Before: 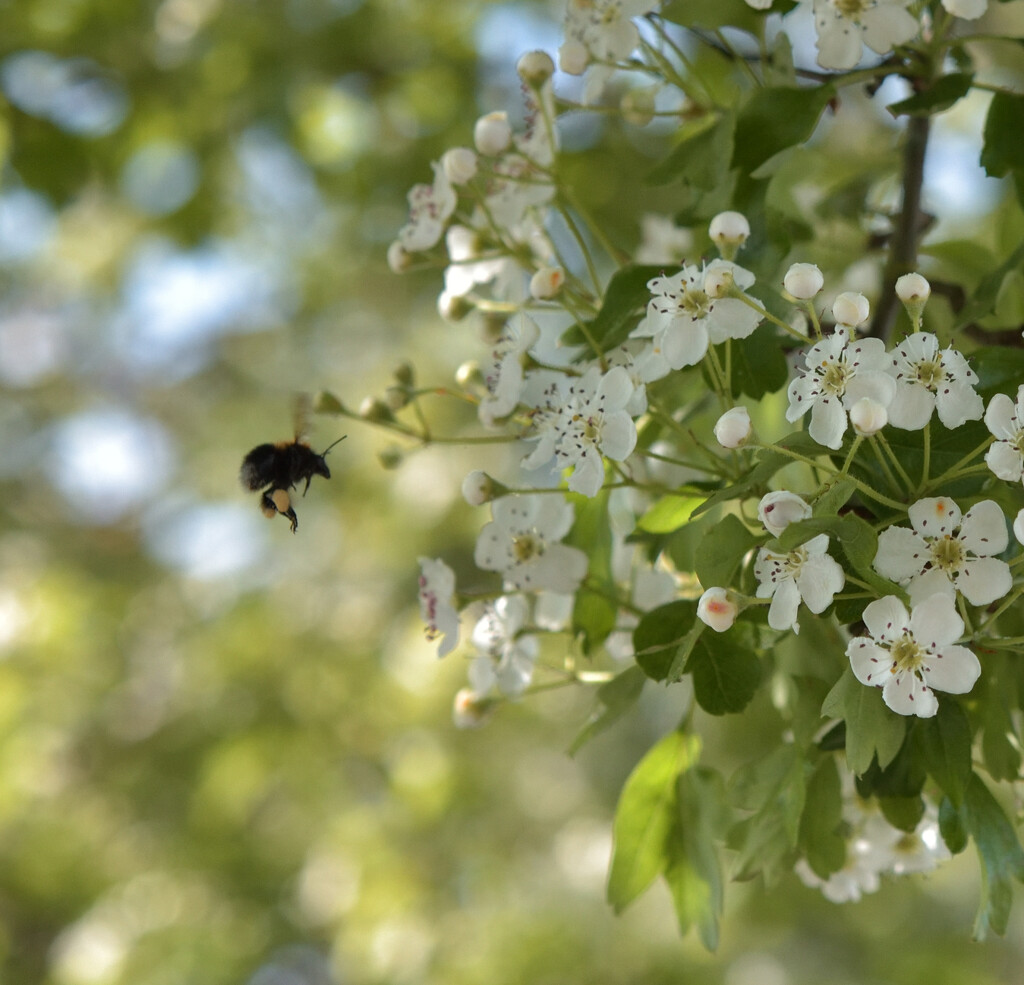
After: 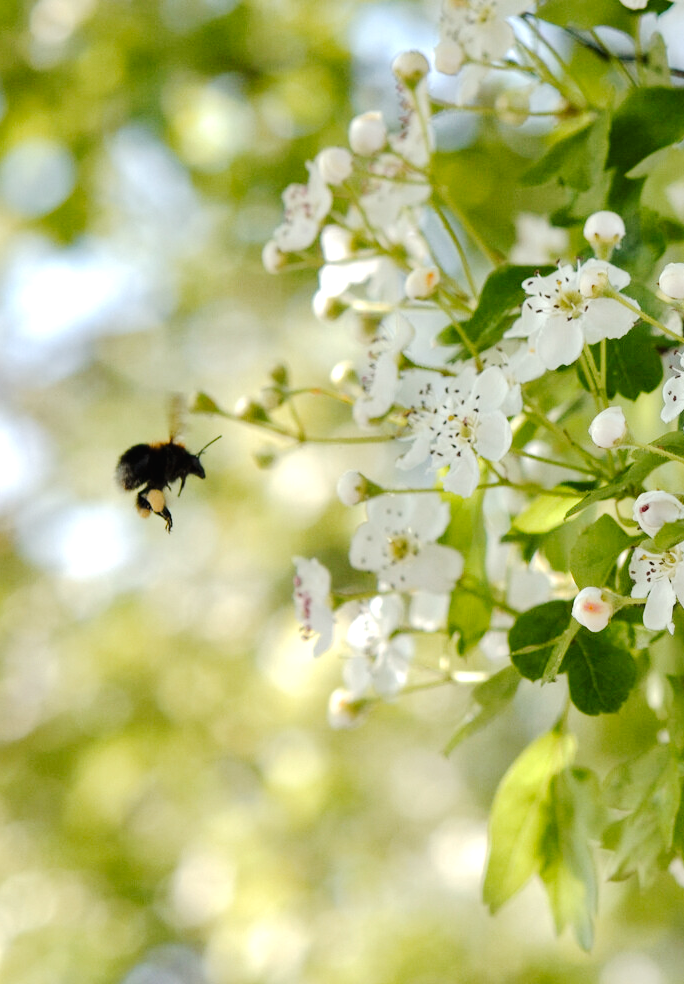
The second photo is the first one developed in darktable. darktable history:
local contrast: highlights 100%, shadows 100%, detail 119%, midtone range 0.2
tone curve: curves: ch0 [(0, 0) (0.003, 0.019) (0.011, 0.021) (0.025, 0.023) (0.044, 0.026) (0.069, 0.037) (0.1, 0.059) (0.136, 0.088) (0.177, 0.138) (0.224, 0.199) (0.277, 0.279) (0.335, 0.376) (0.399, 0.481) (0.468, 0.581) (0.543, 0.658) (0.623, 0.735) (0.709, 0.8) (0.801, 0.861) (0.898, 0.928) (1, 1)], preserve colors none
exposure: black level correction 0.001, exposure 0.499 EV, compensate exposure bias true, compensate highlight preservation false
crop and rotate: left 12.286%, right 20.857%
